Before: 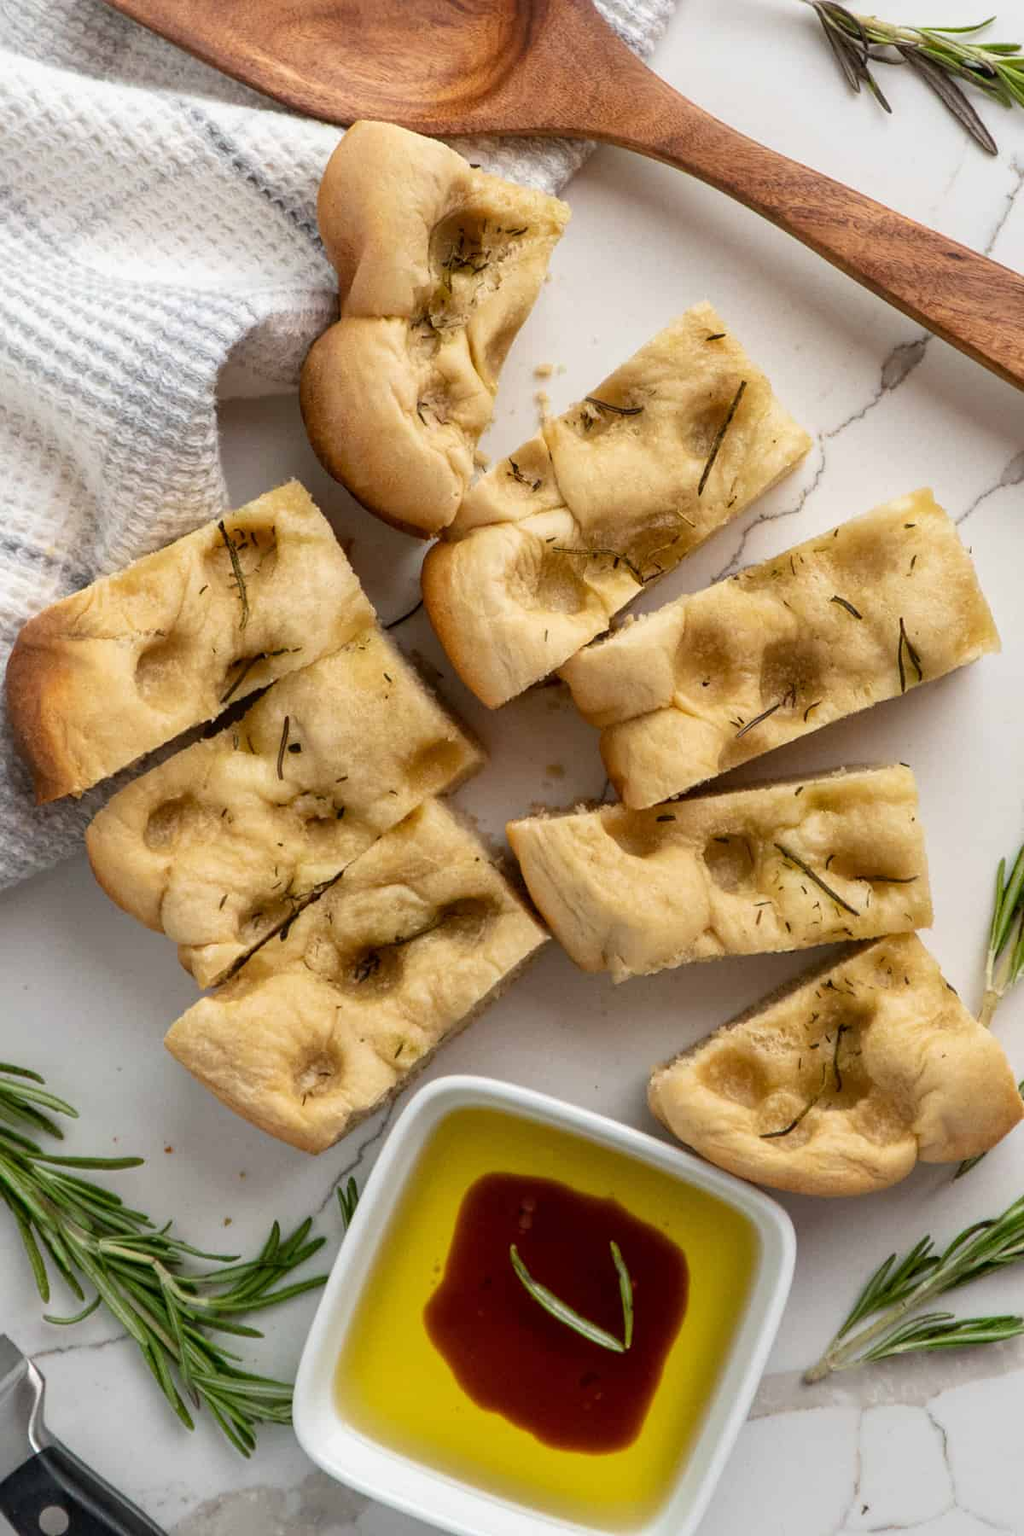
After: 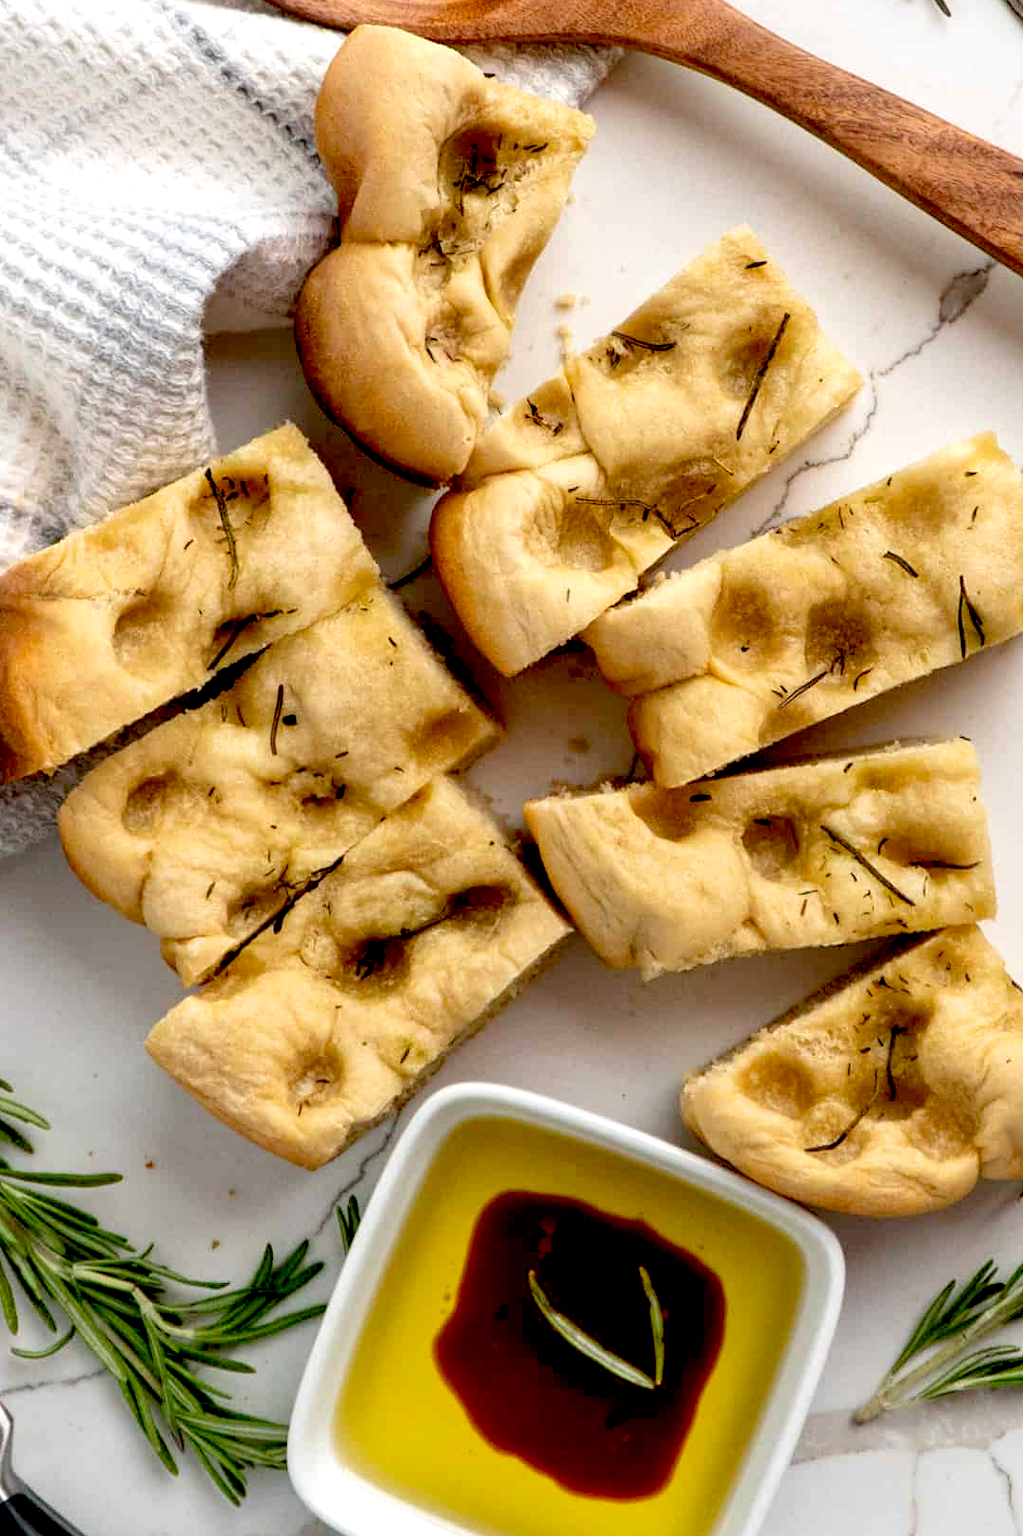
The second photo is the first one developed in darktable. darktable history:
crop: left 3.305%, top 6.436%, right 6.389%, bottom 3.258%
exposure: black level correction 0.031, exposure 0.304 EV, compensate highlight preservation false
